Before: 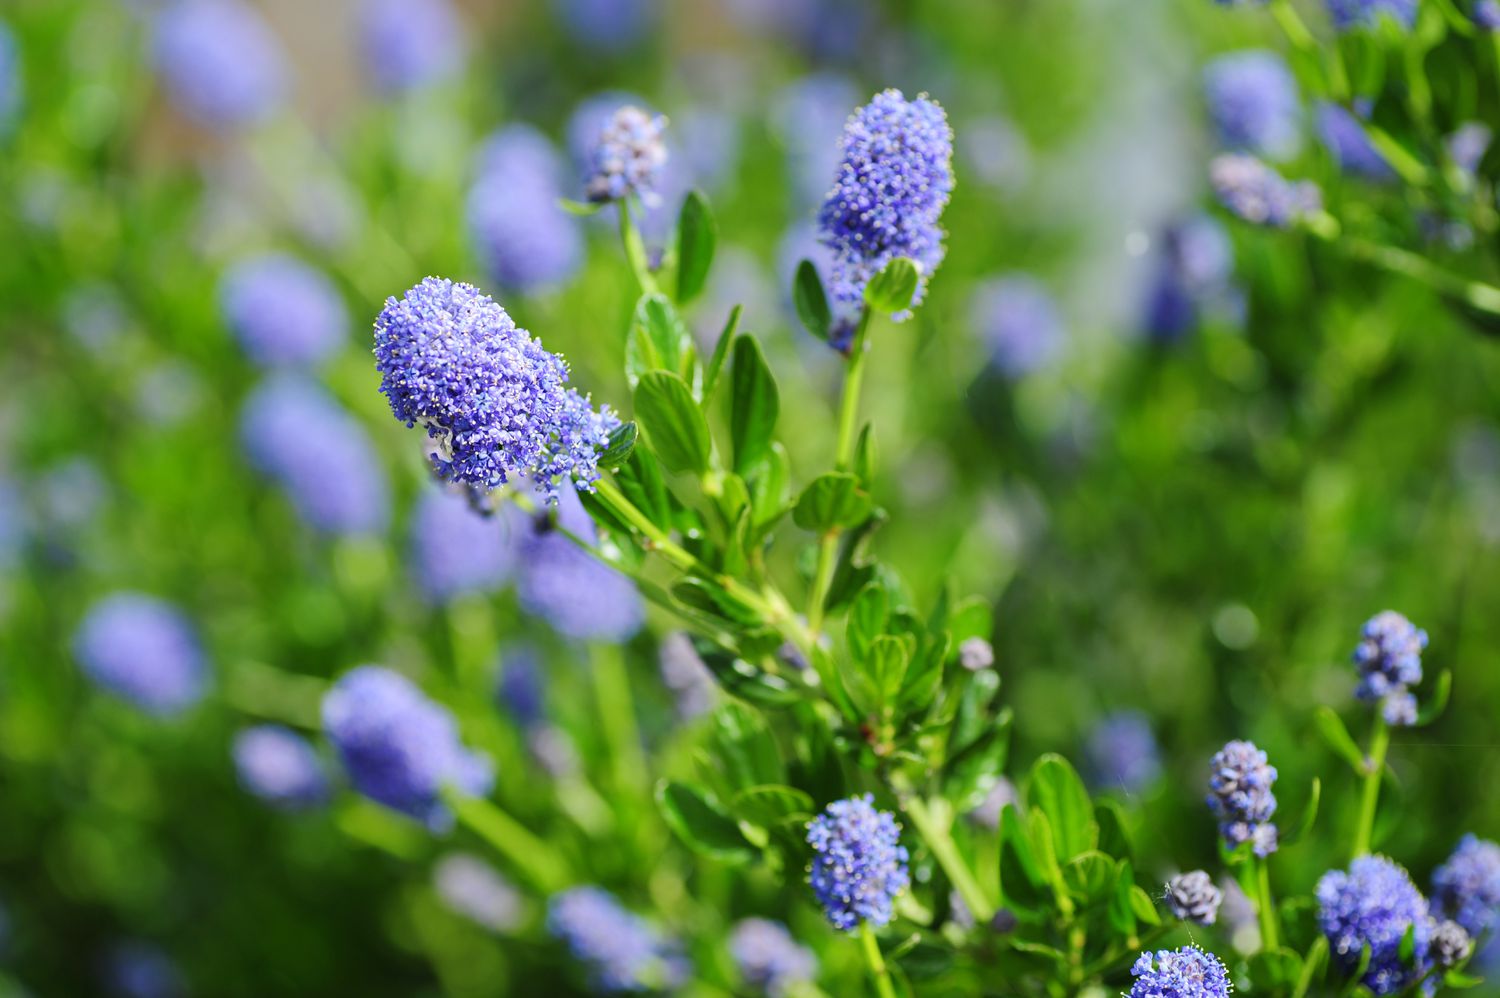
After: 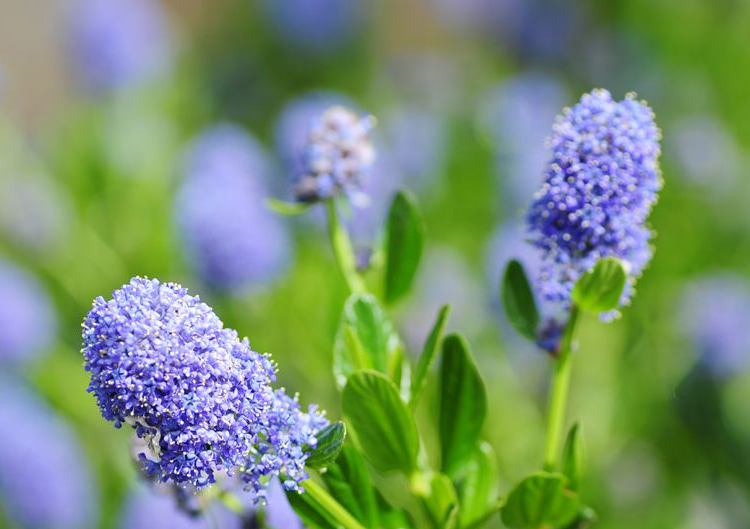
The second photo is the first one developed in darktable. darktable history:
crop: left 19.474%, right 30.485%, bottom 46.919%
